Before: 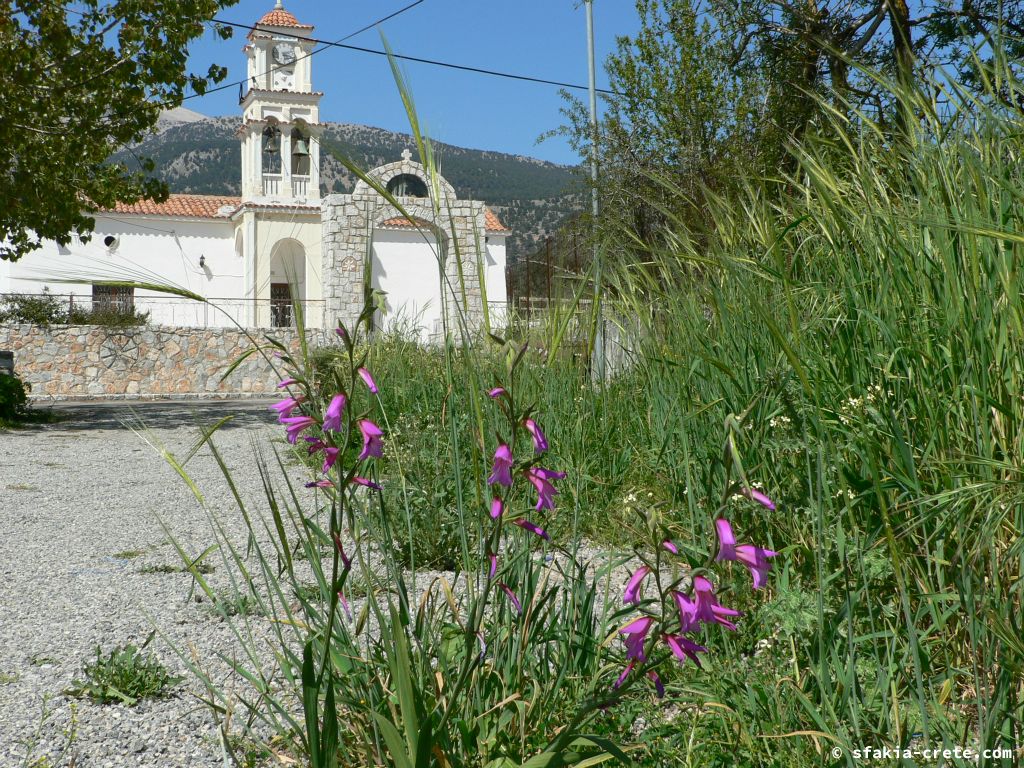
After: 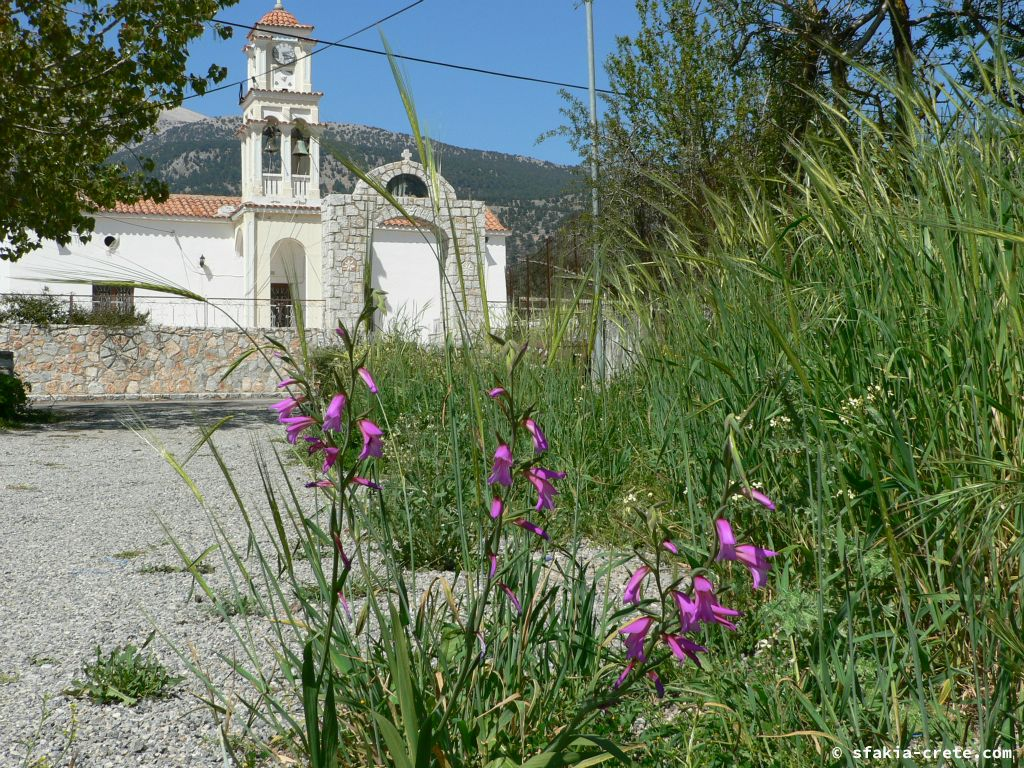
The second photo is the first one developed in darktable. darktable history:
exposure: exposure -0.044 EV, compensate highlight preservation false
